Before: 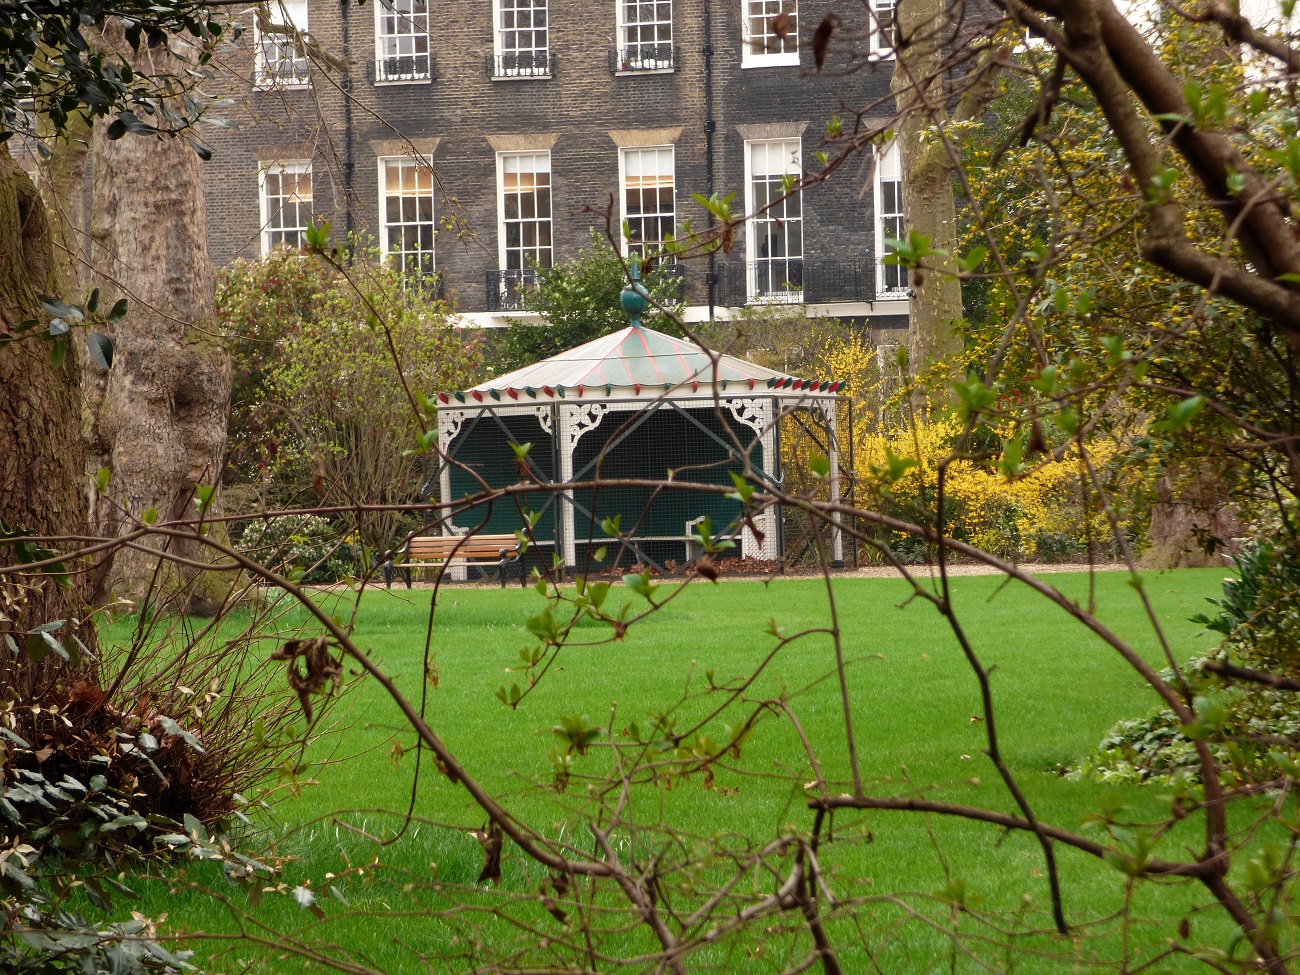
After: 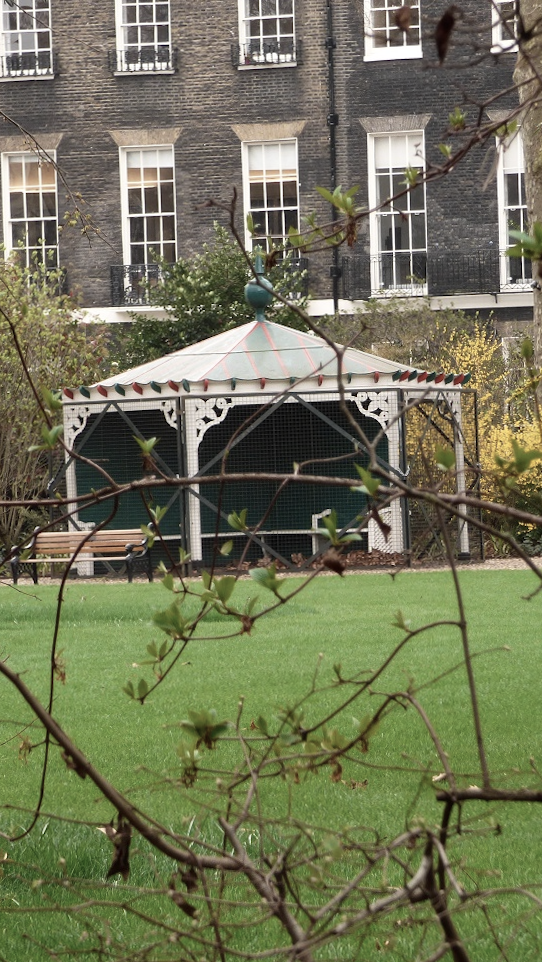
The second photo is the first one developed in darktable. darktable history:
crop: left 28.583%, right 29.231%
rotate and perspective: rotation -0.45°, automatic cropping original format, crop left 0.008, crop right 0.992, crop top 0.012, crop bottom 0.988
contrast brightness saturation: contrast 0.1, saturation -0.36
shadows and highlights: soften with gaussian
